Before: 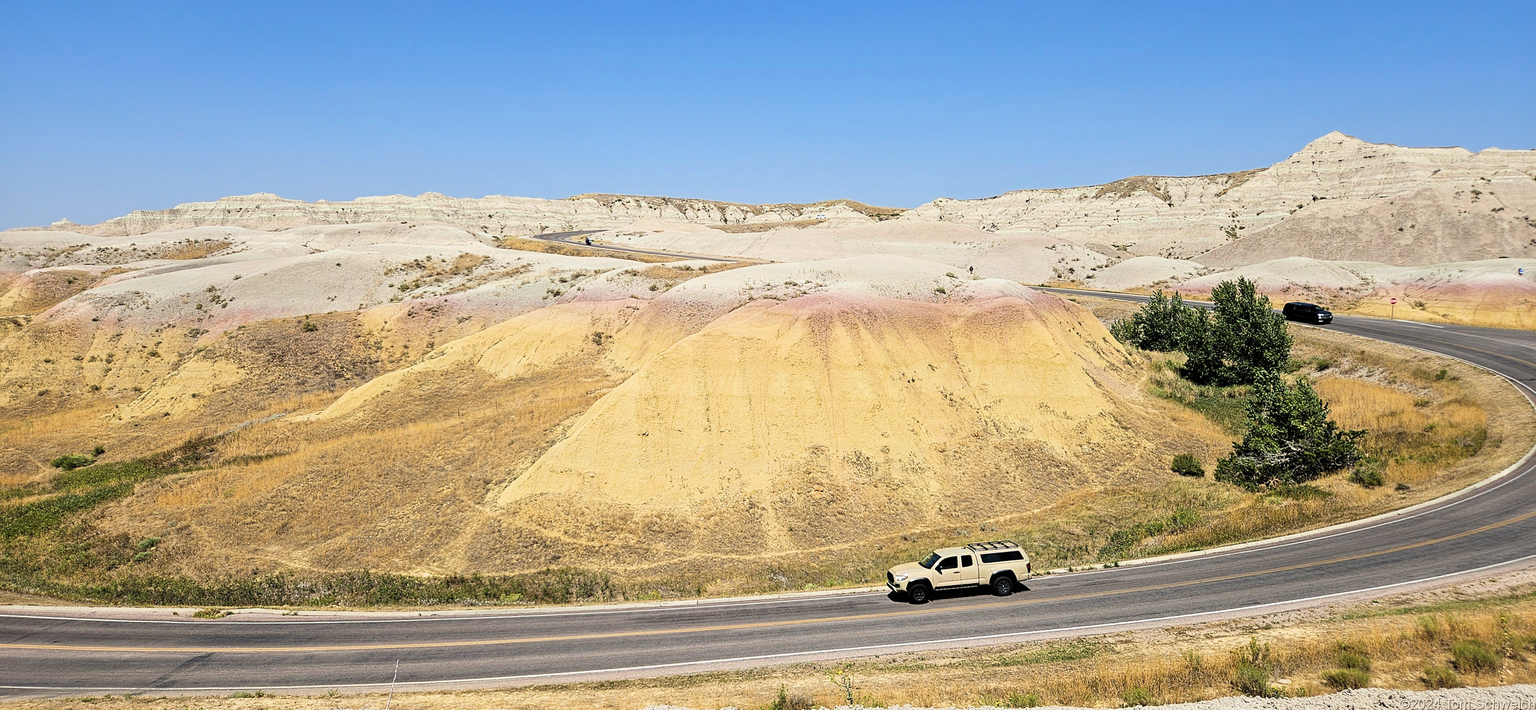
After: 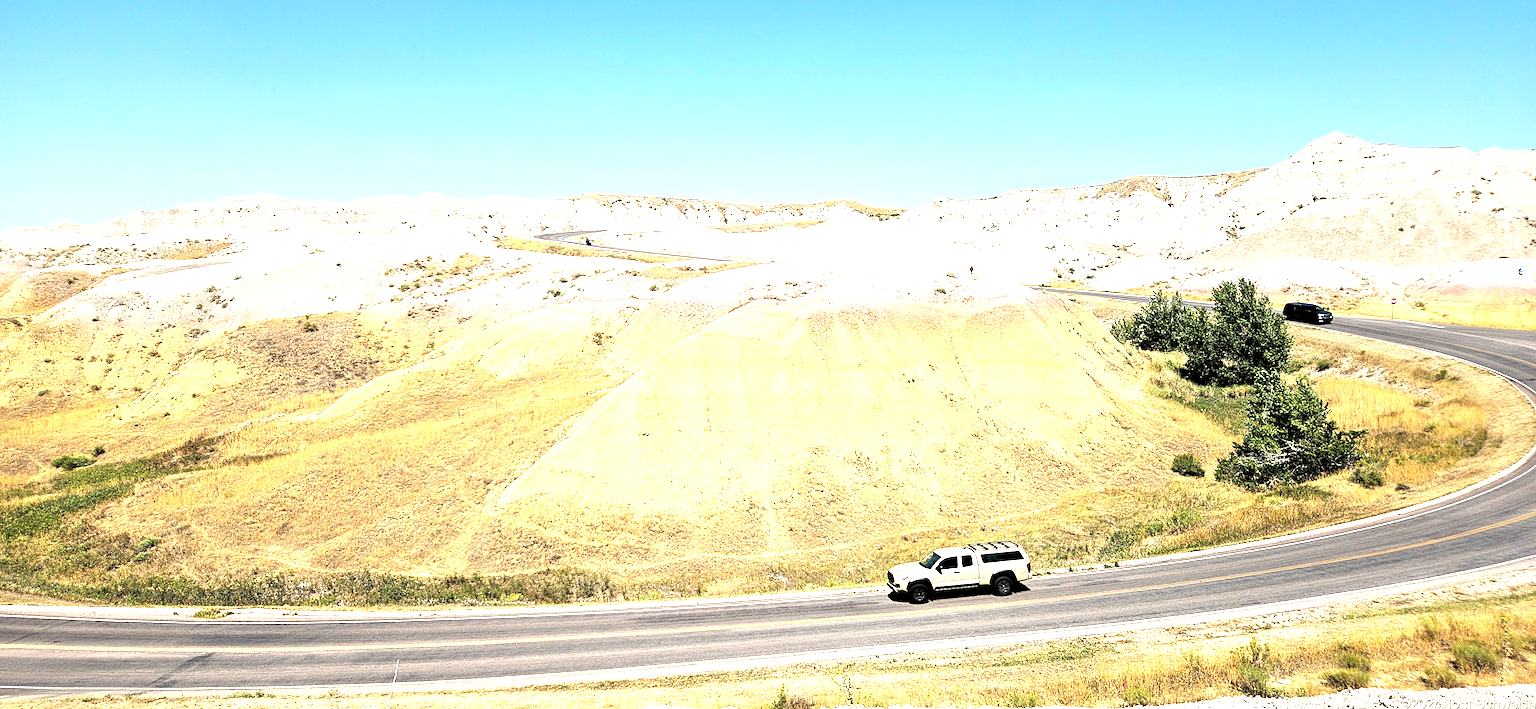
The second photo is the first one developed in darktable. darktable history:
rgb levels: levels [[0.01, 0.419, 0.839], [0, 0.5, 1], [0, 0.5, 1]]
exposure: black level correction 0, exposure 1 EV, compensate exposure bias true, compensate highlight preservation false
